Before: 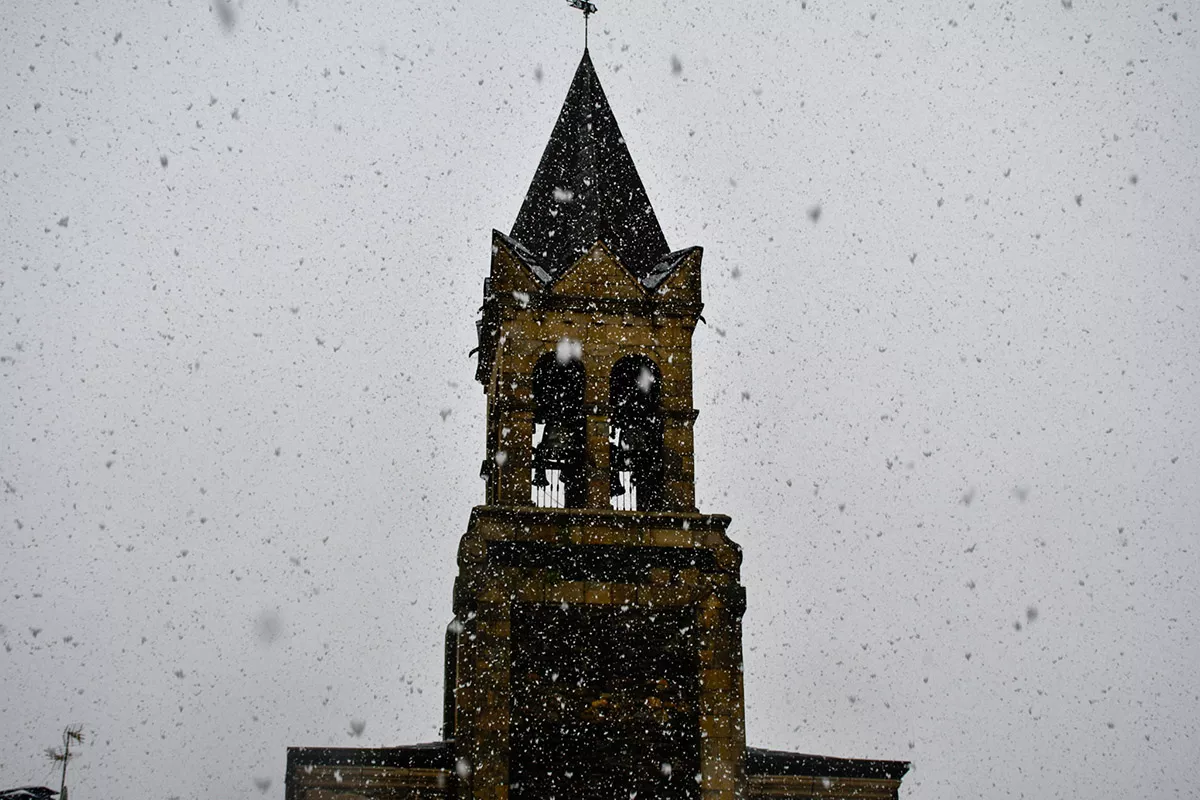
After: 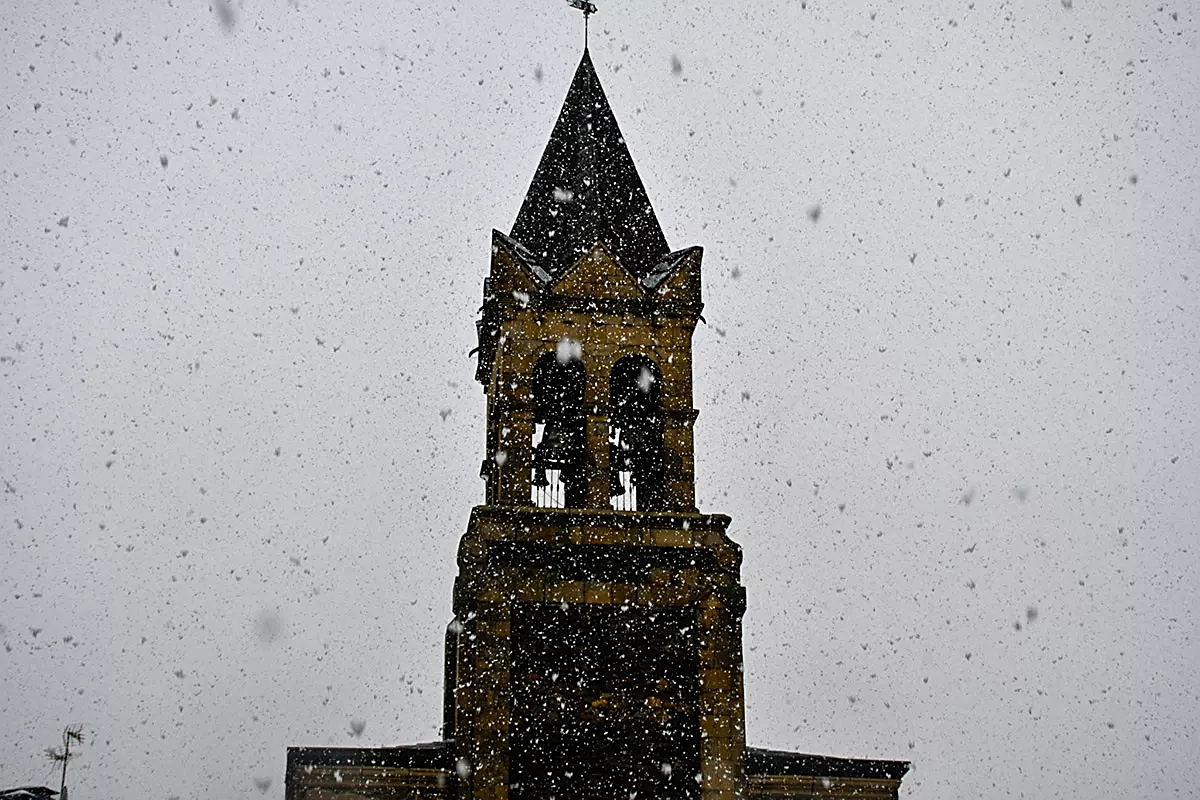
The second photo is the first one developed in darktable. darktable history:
levels: black 0.018%, white 99.9%
sharpen: amount 0.536
